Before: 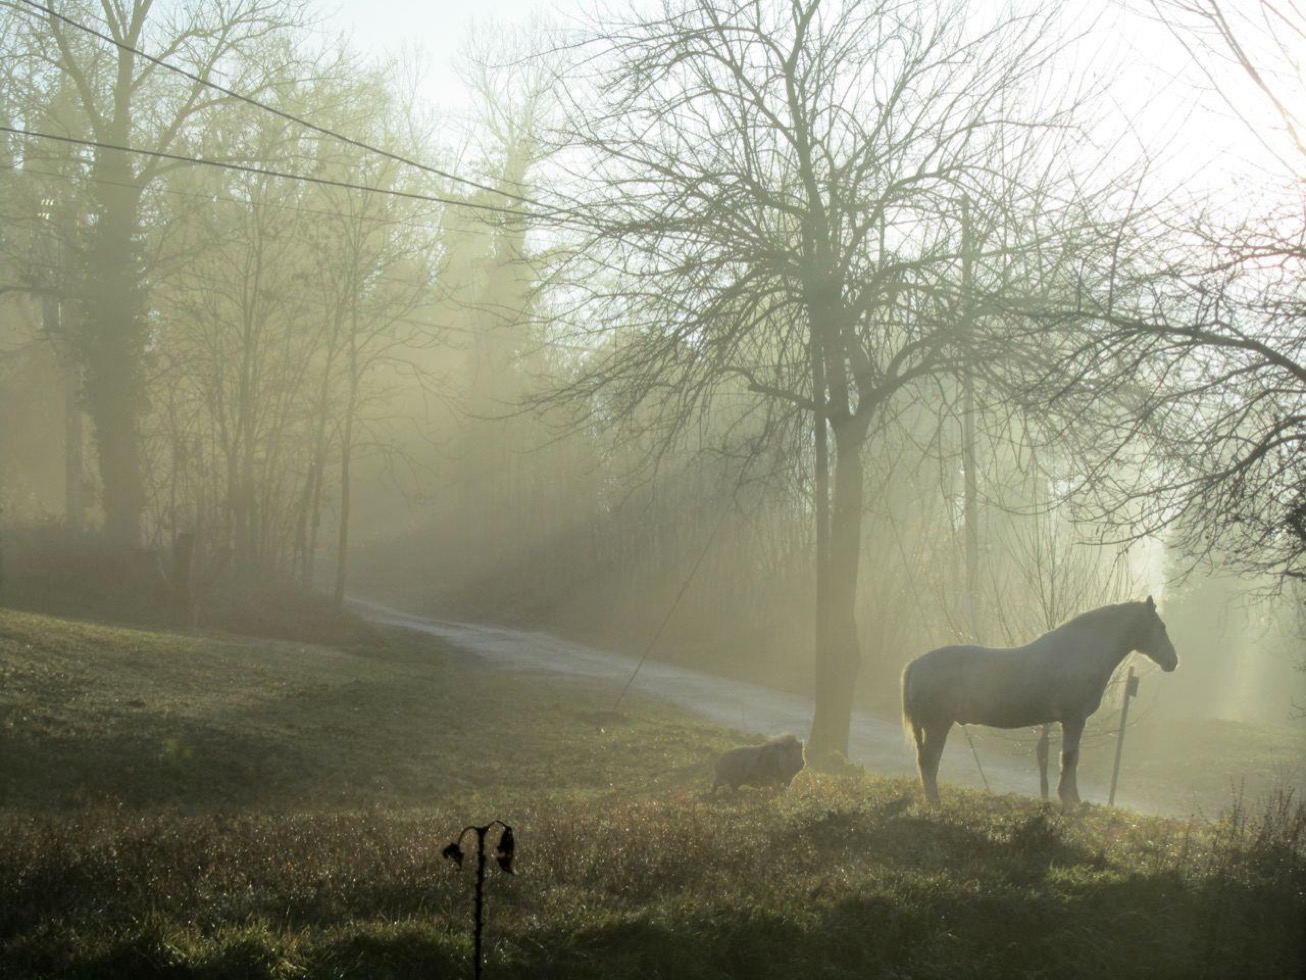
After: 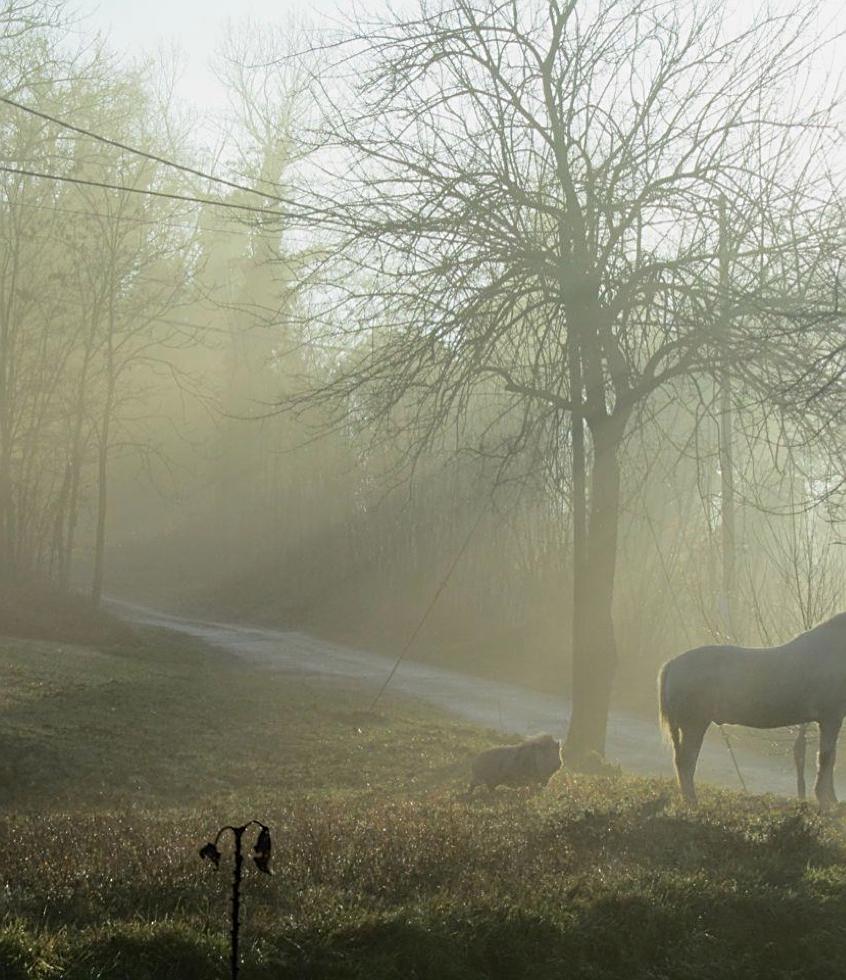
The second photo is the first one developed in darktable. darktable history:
color balance rgb: power › hue 316.28°, perceptual saturation grading › global saturation 0.666%, global vibrance -16.743%, contrast -6.096%
crop and rotate: left 18.619%, right 16.537%
sharpen: on, module defaults
contrast equalizer: y [[0.5, 0.5, 0.468, 0.5, 0.5, 0.5], [0.5 ×6], [0.5 ×6], [0 ×6], [0 ×6]]
